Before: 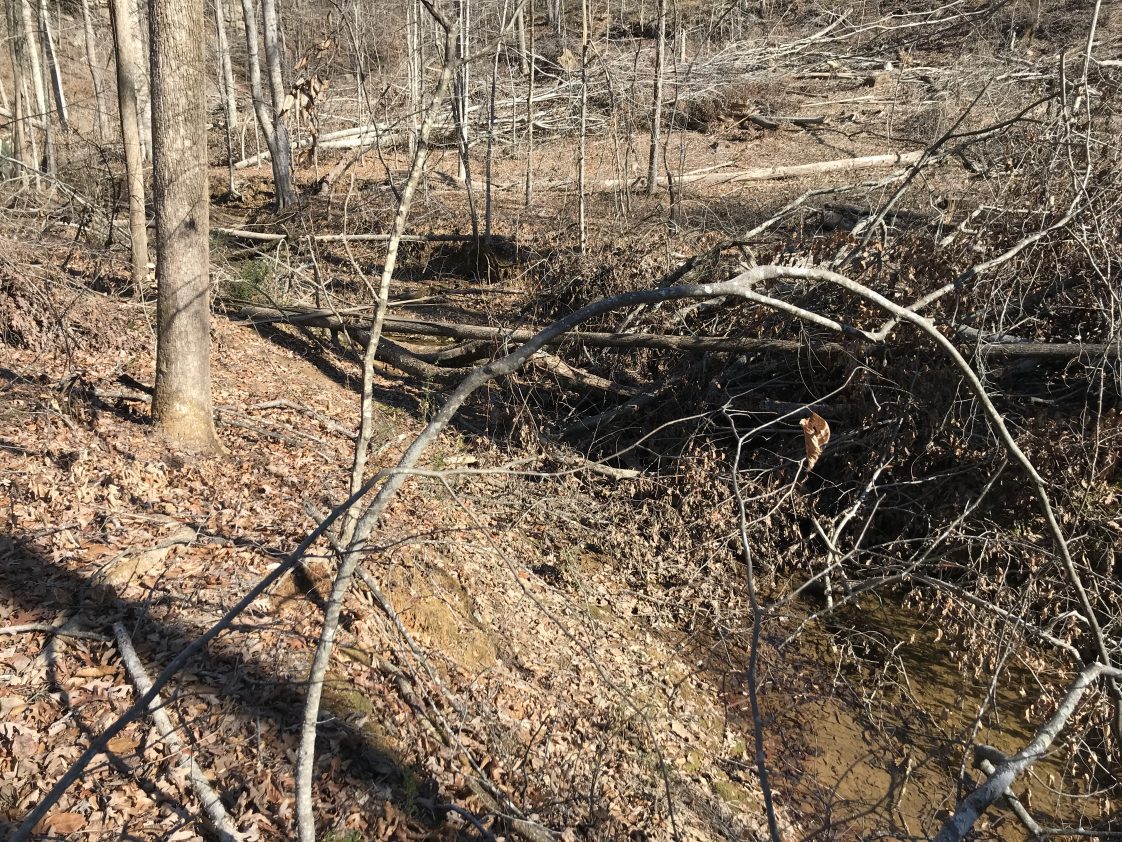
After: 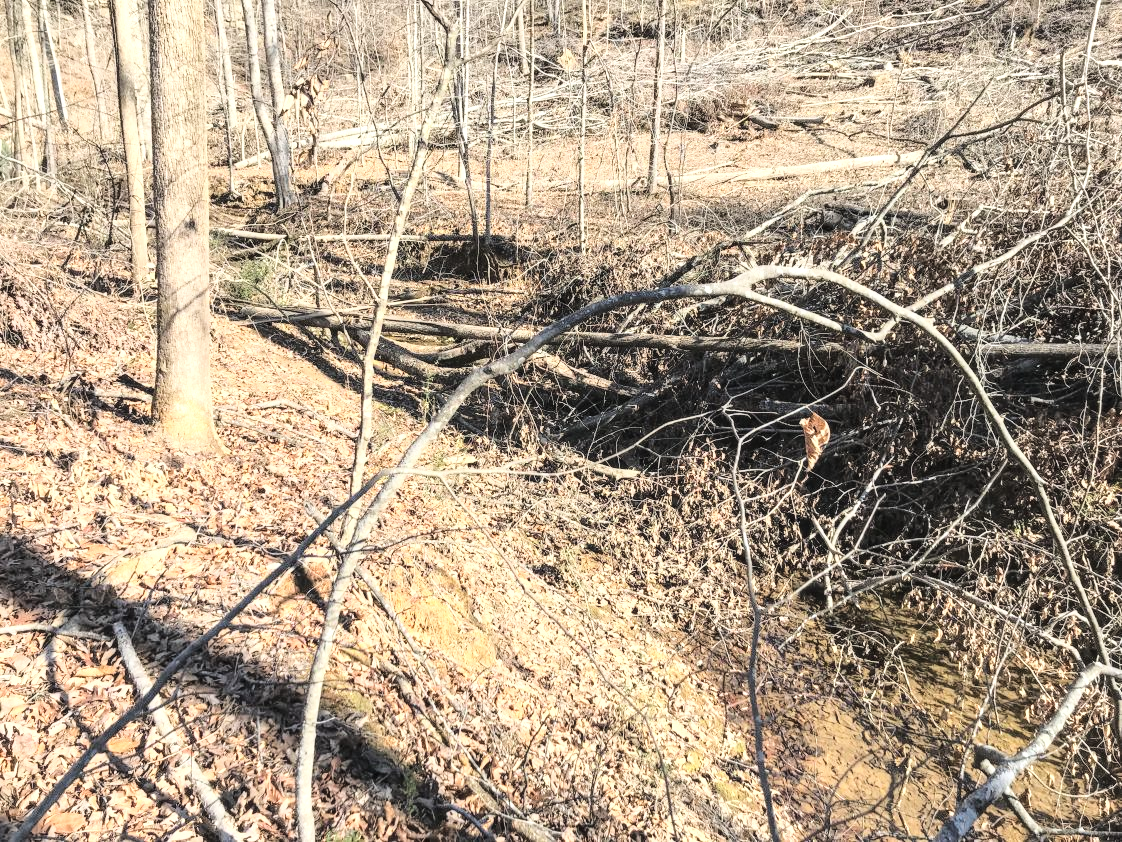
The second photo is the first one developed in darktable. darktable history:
exposure: black level correction -0.002, exposure 0.535 EV, compensate highlight preservation false
contrast brightness saturation: brightness 0.15
tone curve: curves: ch0 [(0.003, 0.023) (0.071, 0.052) (0.236, 0.197) (0.466, 0.557) (0.644, 0.748) (0.803, 0.88) (0.994, 0.968)]; ch1 [(0, 0) (0.262, 0.227) (0.417, 0.386) (0.469, 0.467) (0.502, 0.498) (0.528, 0.53) (0.573, 0.57) (0.605, 0.621) (0.644, 0.671) (0.686, 0.728) (0.994, 0.987)]; ch2 [(0, 0) (0.262, 0.188) (0.385, 0.353) (0.427, 0.424) (0.495, 0.493) (0.515, 0.534) (0.547, 0.556) (0.589, 0.613) (0.644, 0.748) (1, 1)]
local contrast: detail 130%
